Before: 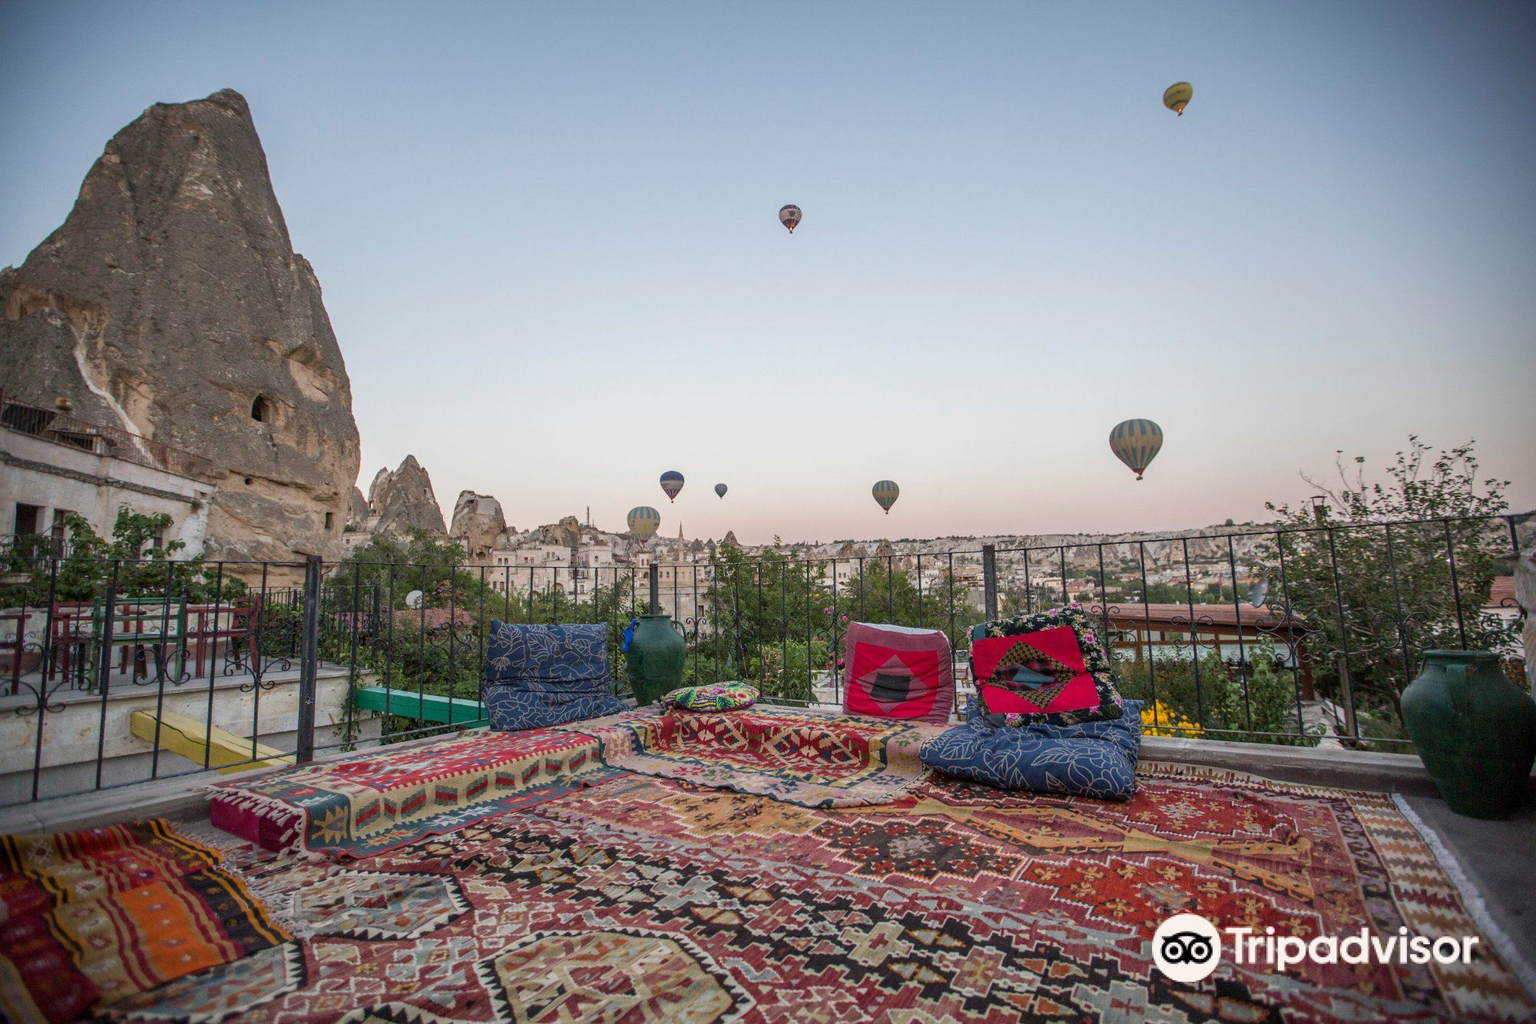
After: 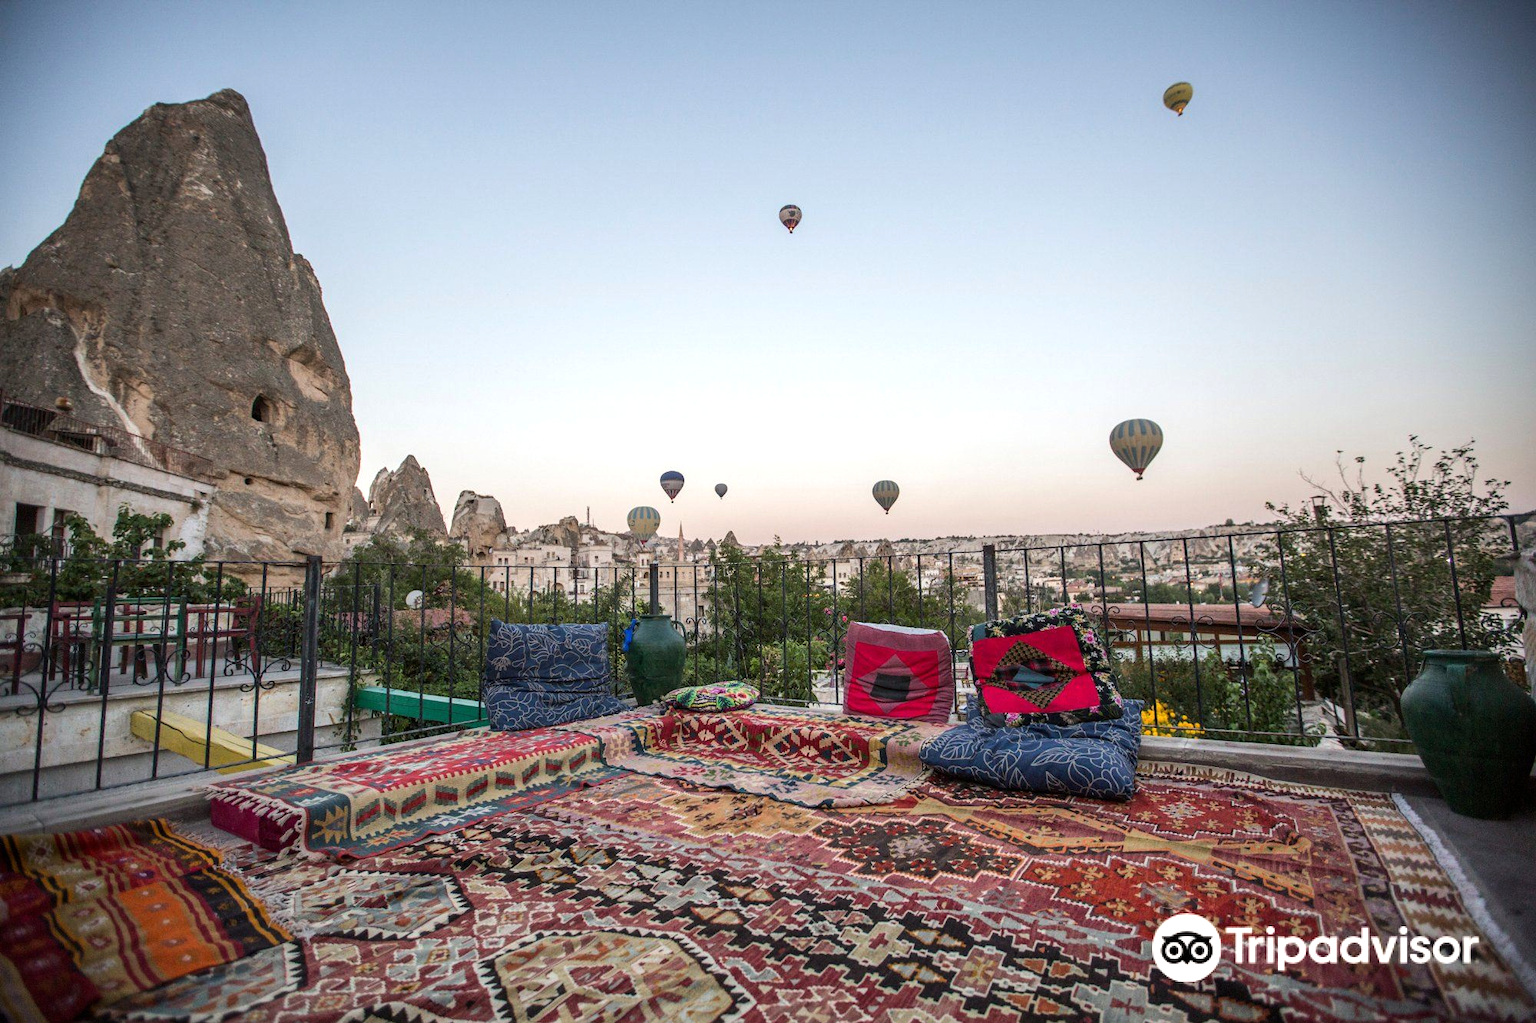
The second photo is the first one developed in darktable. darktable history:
tone equalizer: -8 EV -0.417 EV, -7 EV -0.389 EV, -6 EV -0.333 EV, -5 EV -0.222 EV, -3 EV 0.222 EV, -2 EV 0.333 EV, -1 EV 0.389 EV, +0 EV 0.417 EV, edges refinement/feathering 500, mask exposure compensation -1.25 EV, preserve details no
